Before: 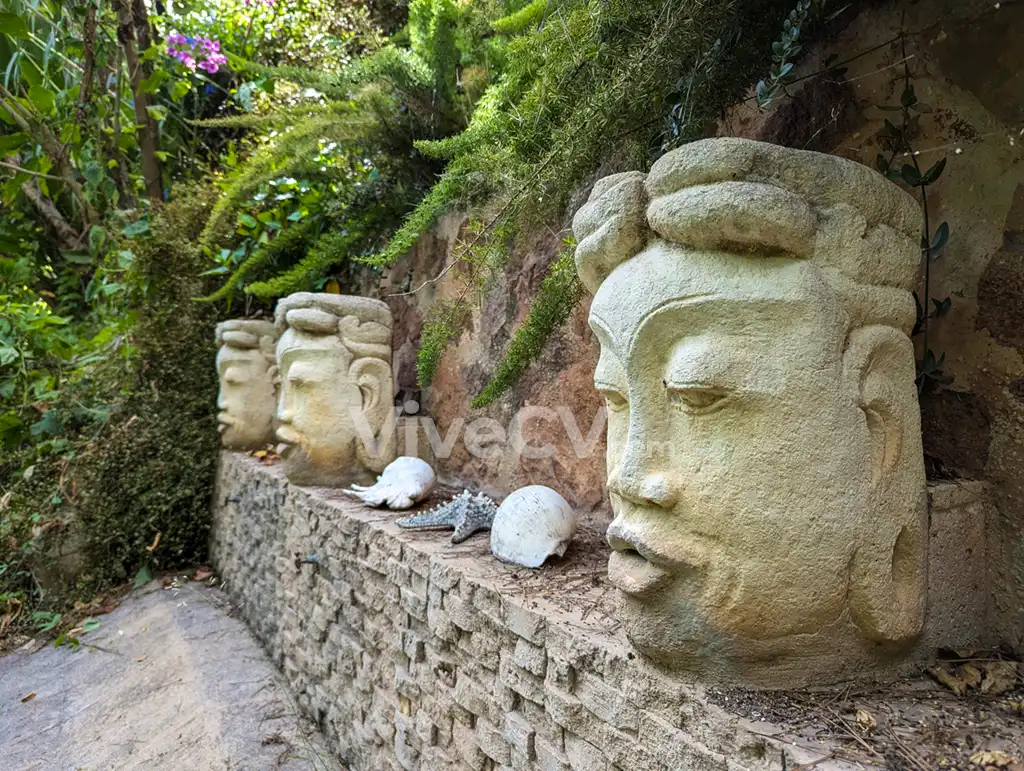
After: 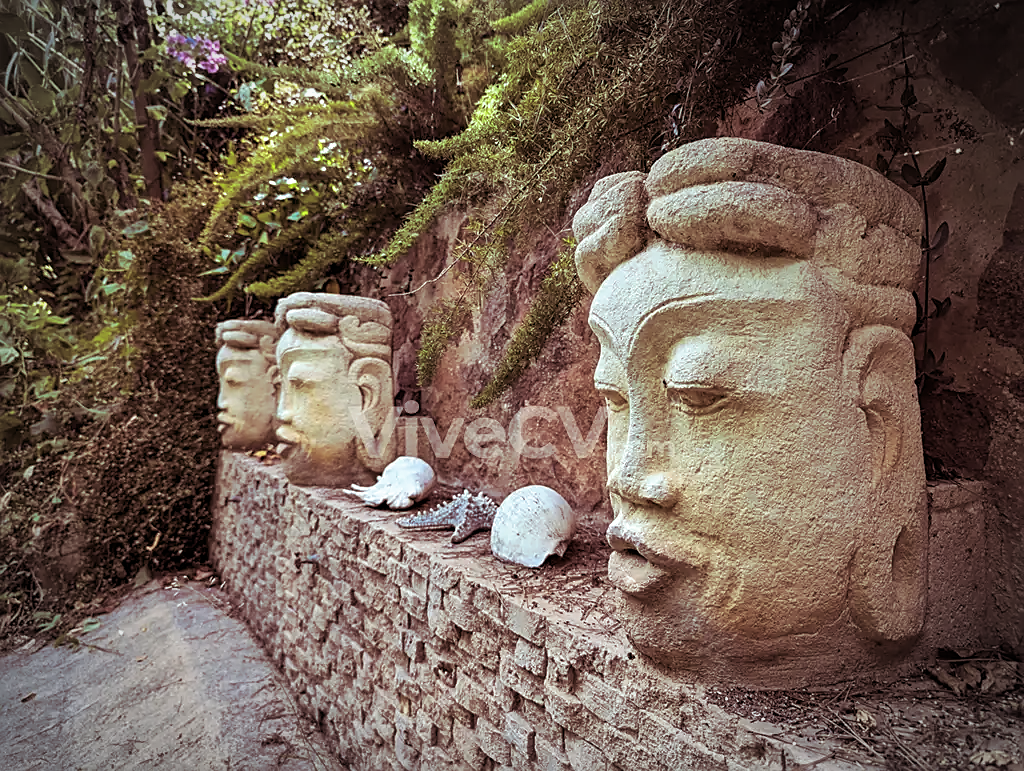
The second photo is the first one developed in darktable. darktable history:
sharpen: on, module defaults
shadows and highlights: shadows 20.91, highlights -82.73, soften with gaussian
exposure: compensate highlight preservation false
vignetting: automatic ratio true
split-toning: highlights › hue 180°
